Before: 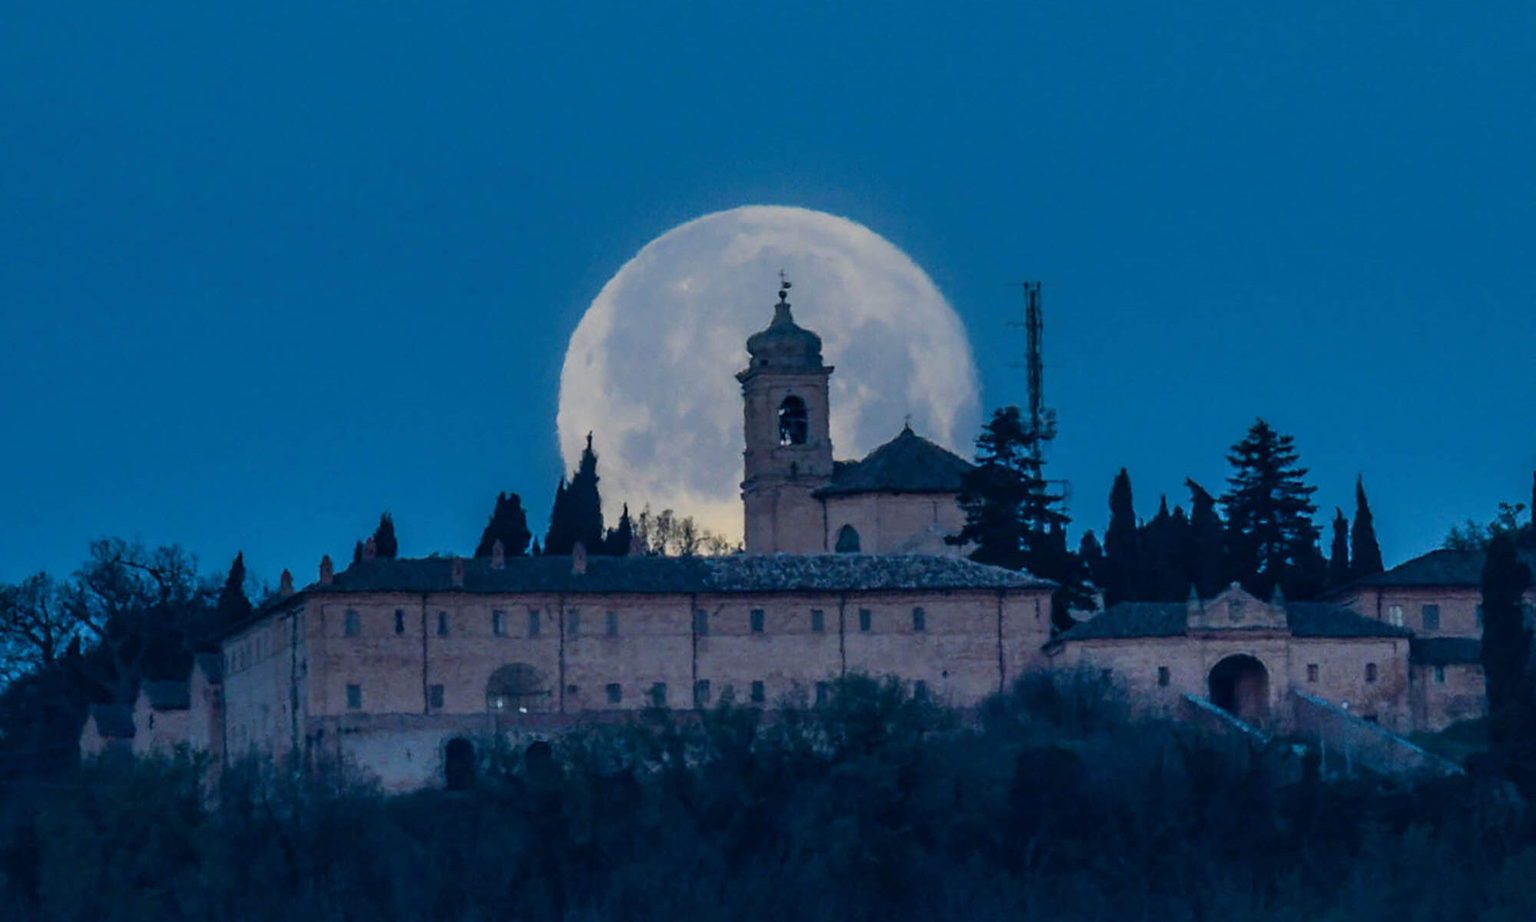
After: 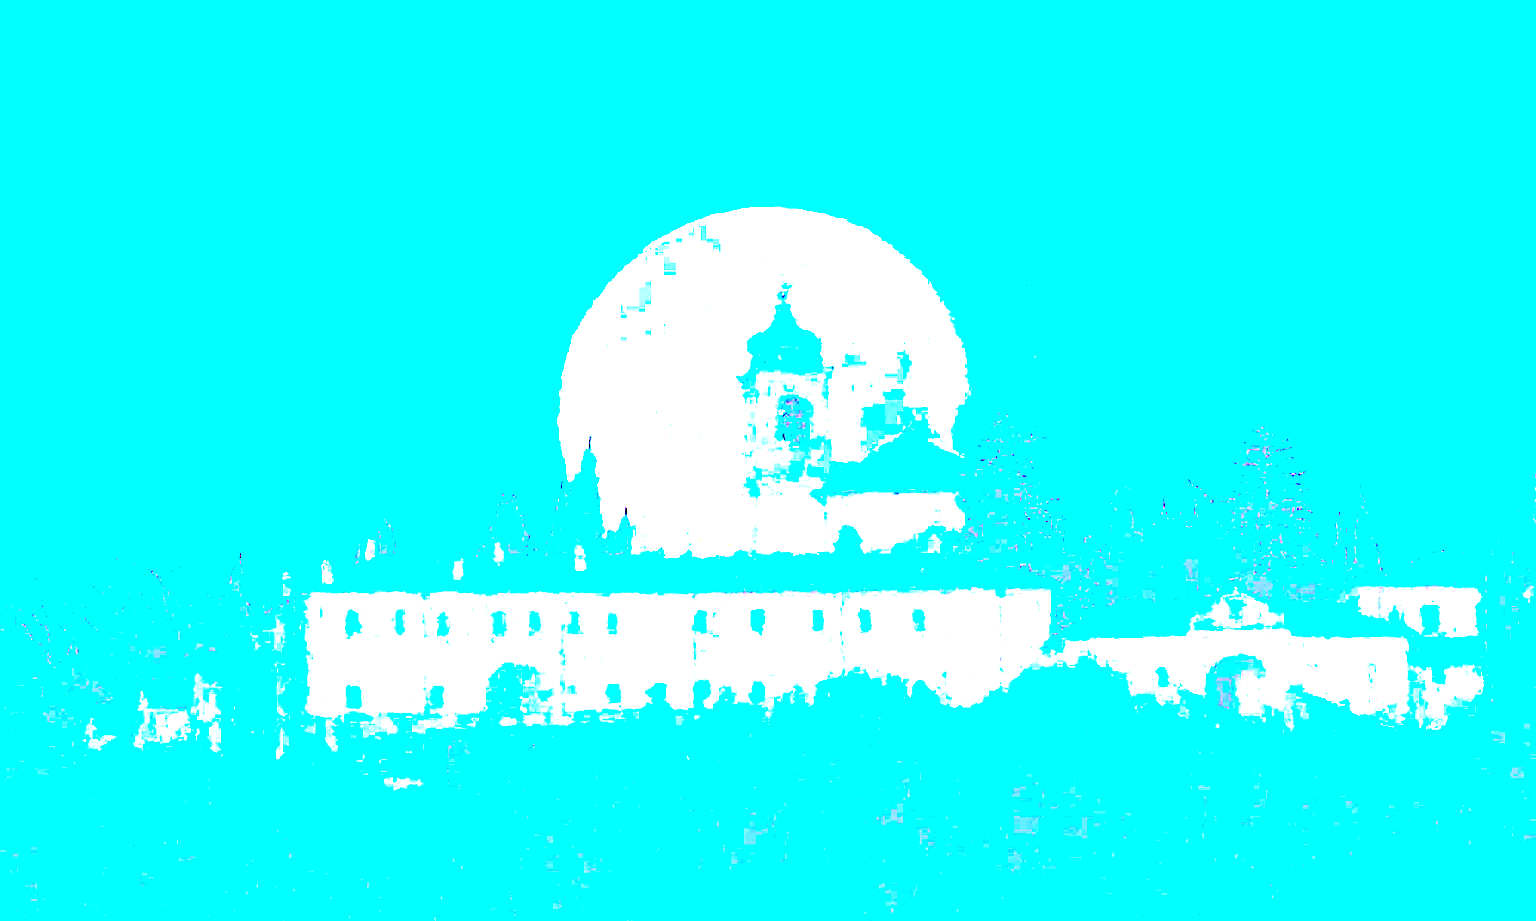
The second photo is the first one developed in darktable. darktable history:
exposure: exposure 8 EV, compensate highlight preservation false
tone curve: curves: ch0 [(0, 0) (0.139, 0.067) (0.319, 0.269) (0.498, 0.505) (0.725, 0.824) (0.864, 0.945) (0.985, 1)]; ch1 [(0, 0) (0.291, 0.197) (0.456, 0.426) (0.495, 0.488) (0.557, 0.578) (0.599, 0.644) (0.702, 0.786) (1, 1)]; ch2 [(0, 0) (0.125, 0.089) (0.353, 0.329) (0.447, 0.43) (0.557, 0.566) (0.63, 0.667) (1, 1)], color space Lab, independent channels, preserve colors none
sharpen: on, module defaults
color balance rgb: perceptual saturation grading › global saturation 20%, global vibrance 20%
